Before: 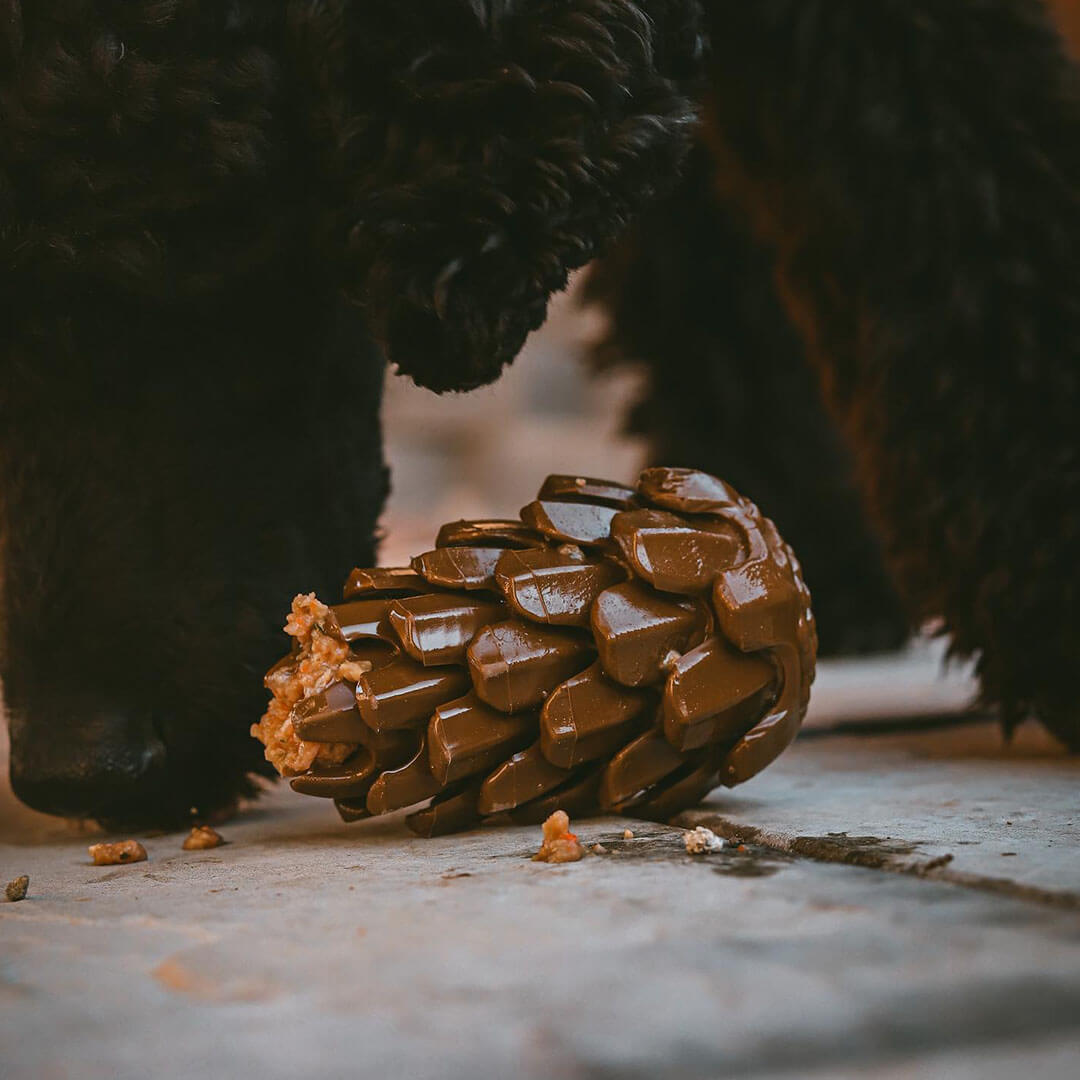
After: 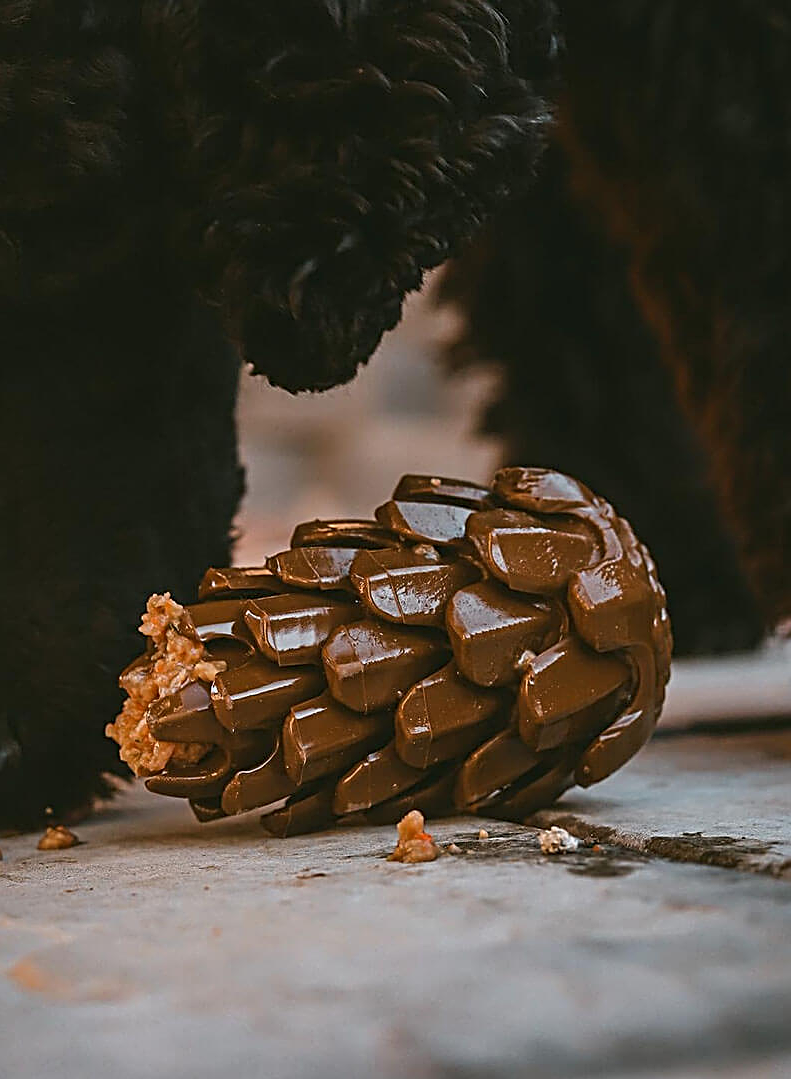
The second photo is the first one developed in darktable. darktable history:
sharpen: radius 2.676, amount 0.669
crop: left 13.443%, right 13.31%
